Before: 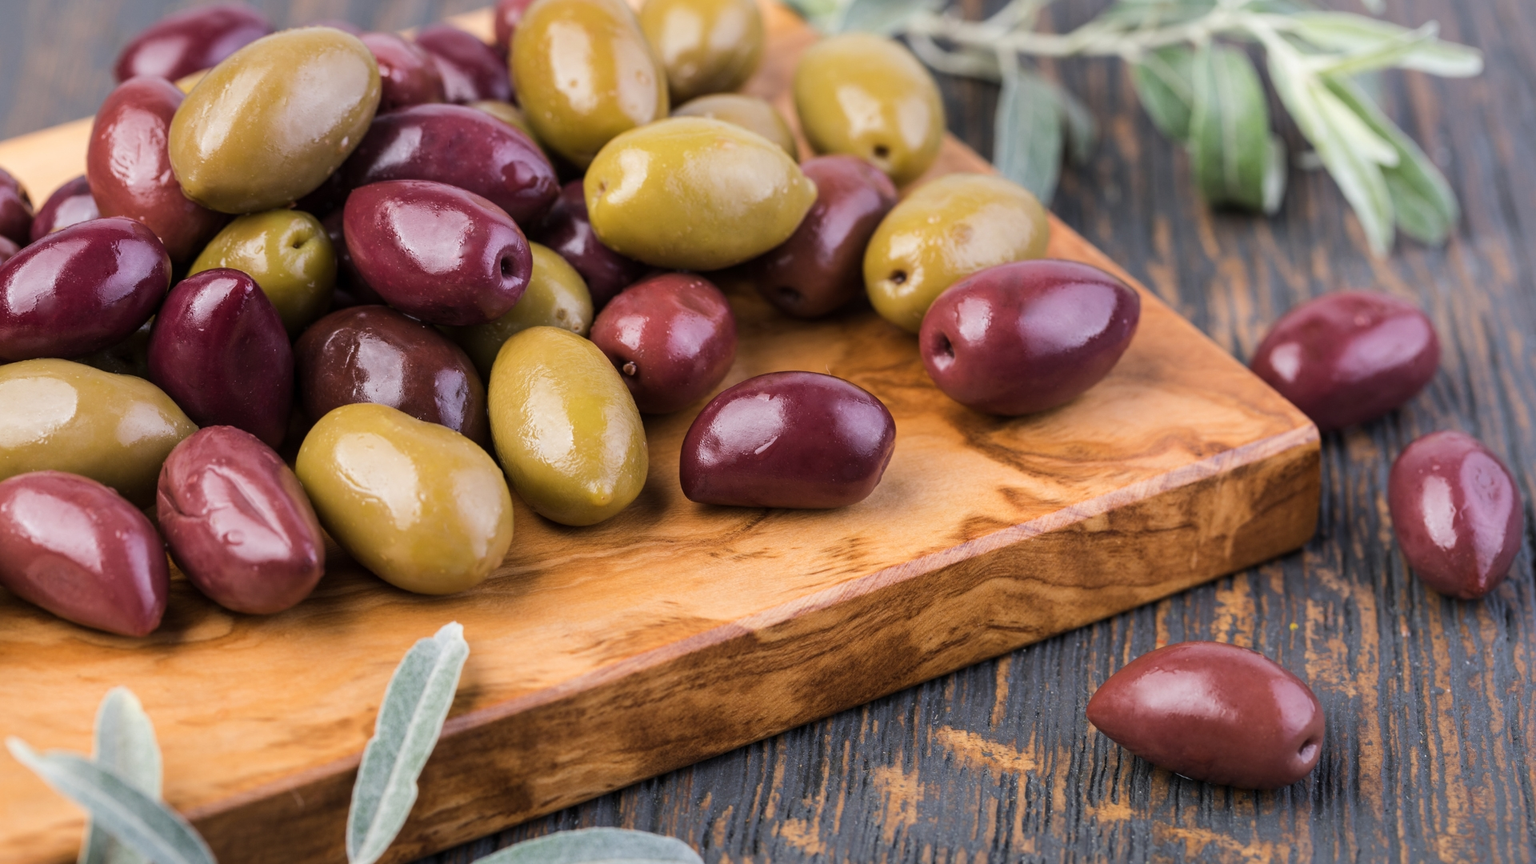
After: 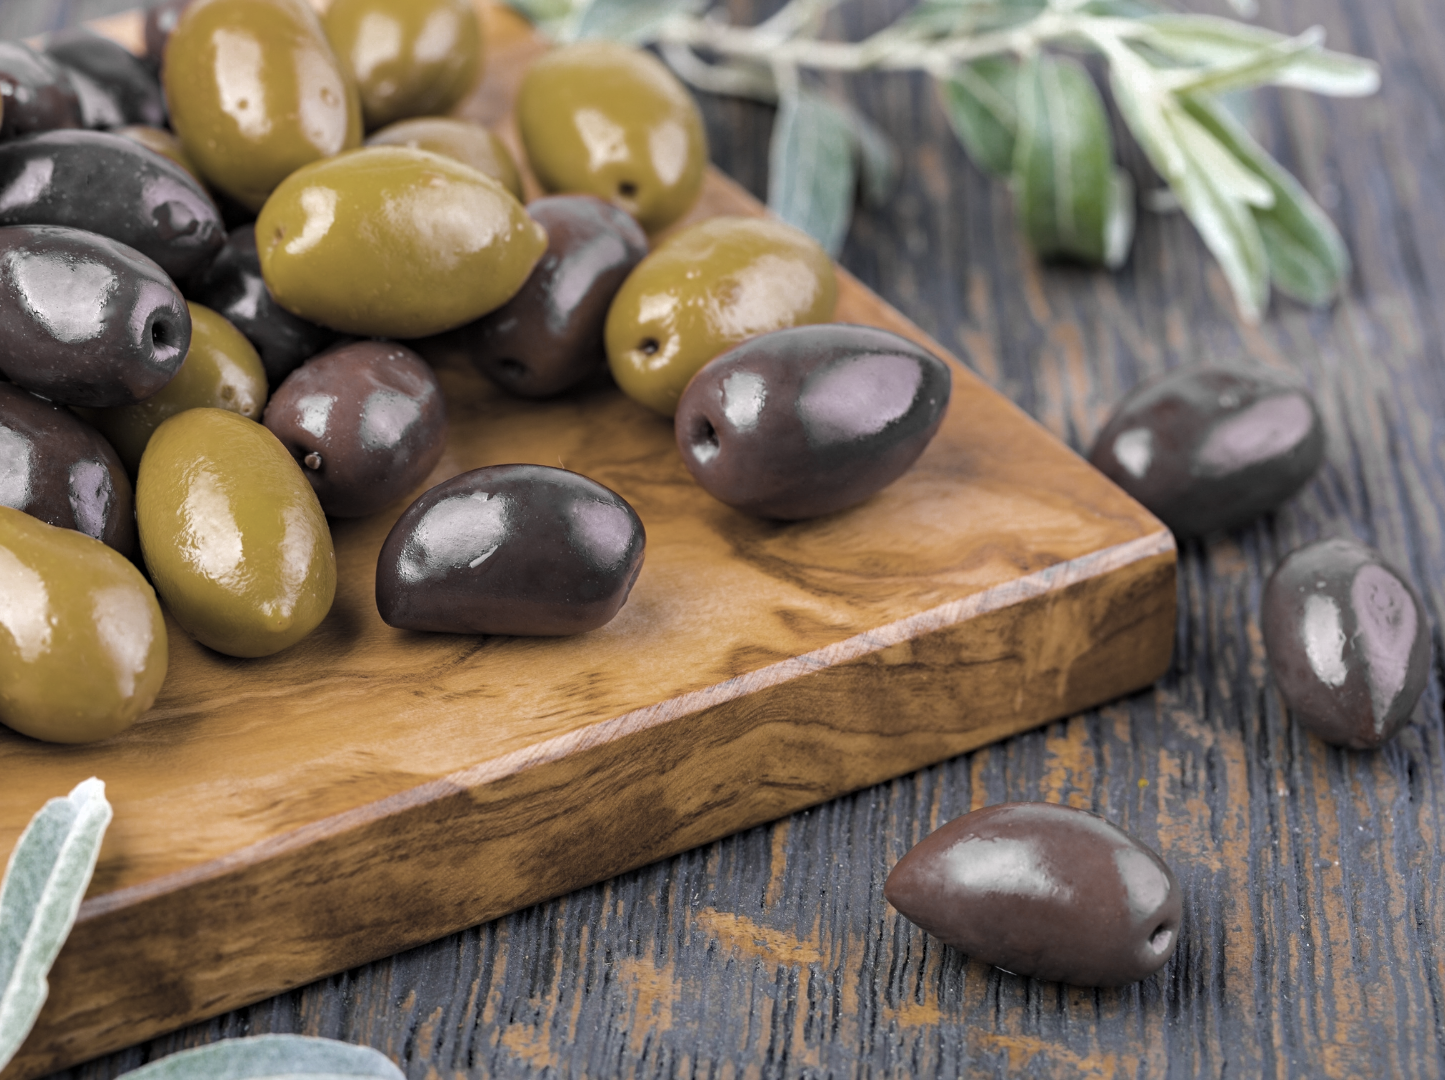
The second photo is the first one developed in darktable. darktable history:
crop and rotate: left 24.716%
color balance rgb: shadows lift › chroma 1.028%, shadows lift › hue 217.04°, linear chroma grading › shadows -30.024%, linear chroma grading › global chroma 35.45%, perceptual saturation grading › global saturation 25.358%
exposure: black level correction 0, exposure 0.393 EV, compensate highlight preservation false
color zones: curves: ch0 [(0, 0.487) (0.241, 0.395) (0.434, 0.373) (0.658, 0.412) (0.838, 0.487)]; ch1 [(0, 0) (0.053, 0.053) (0.211, 0.202) (0.579, 0.259) (0.781, 0.241)]
shadows and highlights: shadows 11.61, white point adjustment 1.23, highlights -1.82, soften with gaussian
haze removal: compatibility mode true, adaptive false
